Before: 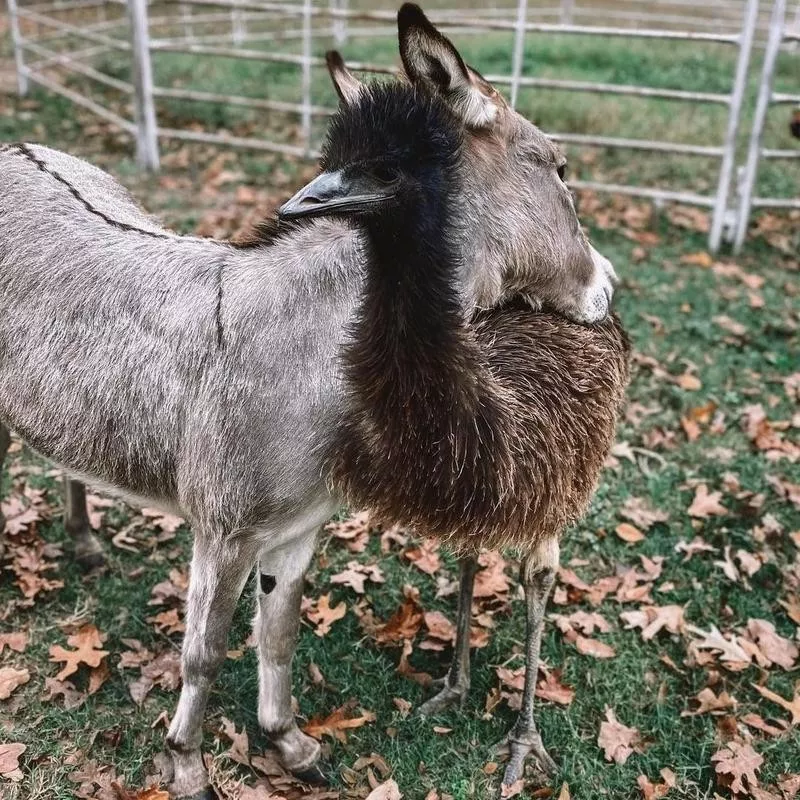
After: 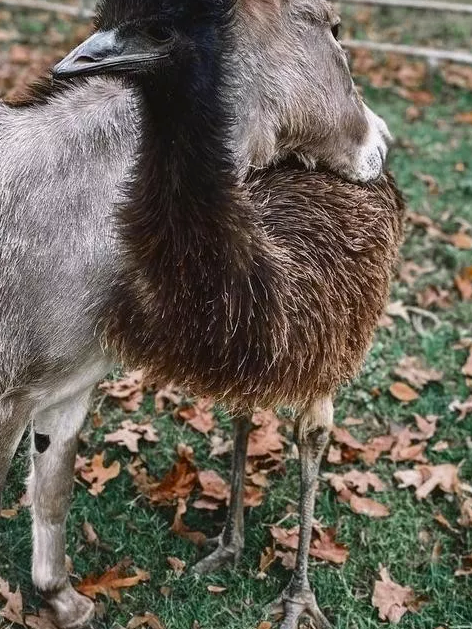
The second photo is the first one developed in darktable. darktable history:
color zones: curves: ch0 [(0.11, 0.396) (0.195, 0.36) (0.25, 0.5) (0.303, 0.412) (0.357, 0.544) (0.75, 0.5) (0.967, 0.328)]; ch1 [(0, 0.468) (0.112, 0.512) (0.202, 0.6) (0.25, 0.5) (0.307, 0.352) (0.357, 0.544) (0.75, 0.5) (0.963, 0.524)]
crop and rotate: left 28.256%, top 17.734%, right 12.656%, bottom 3.573%
